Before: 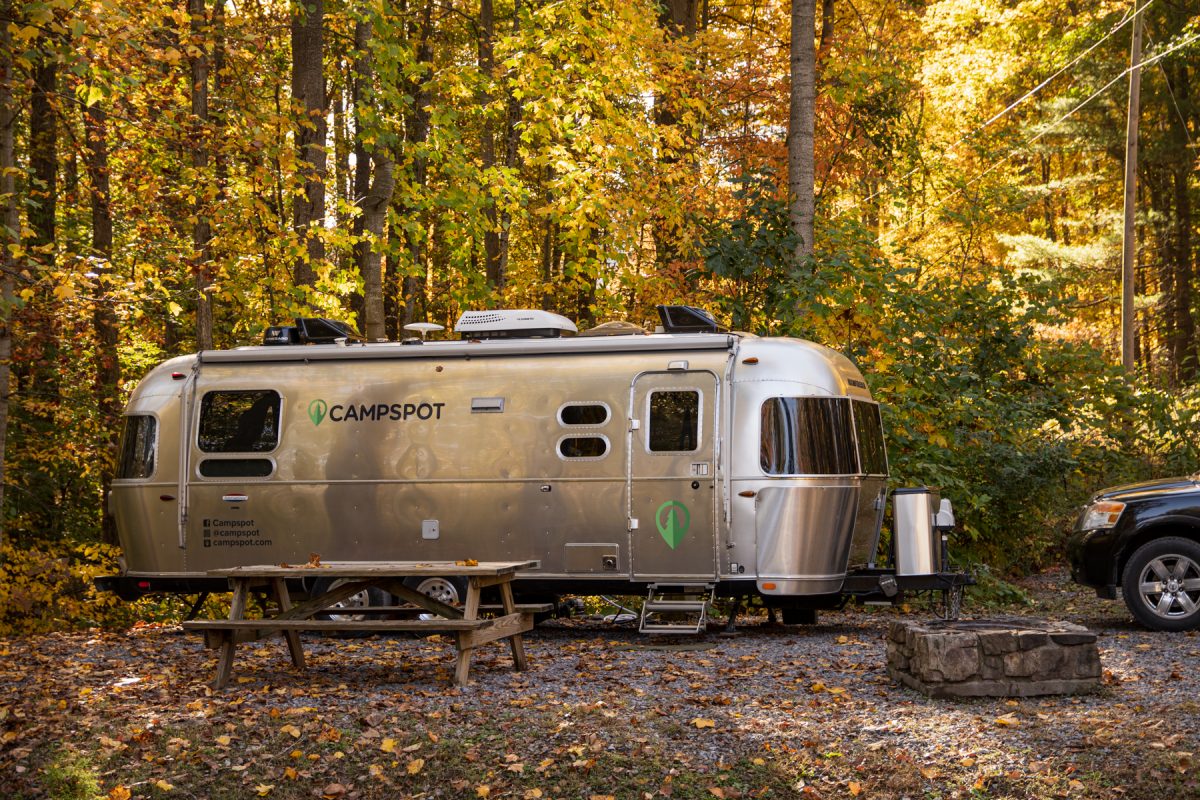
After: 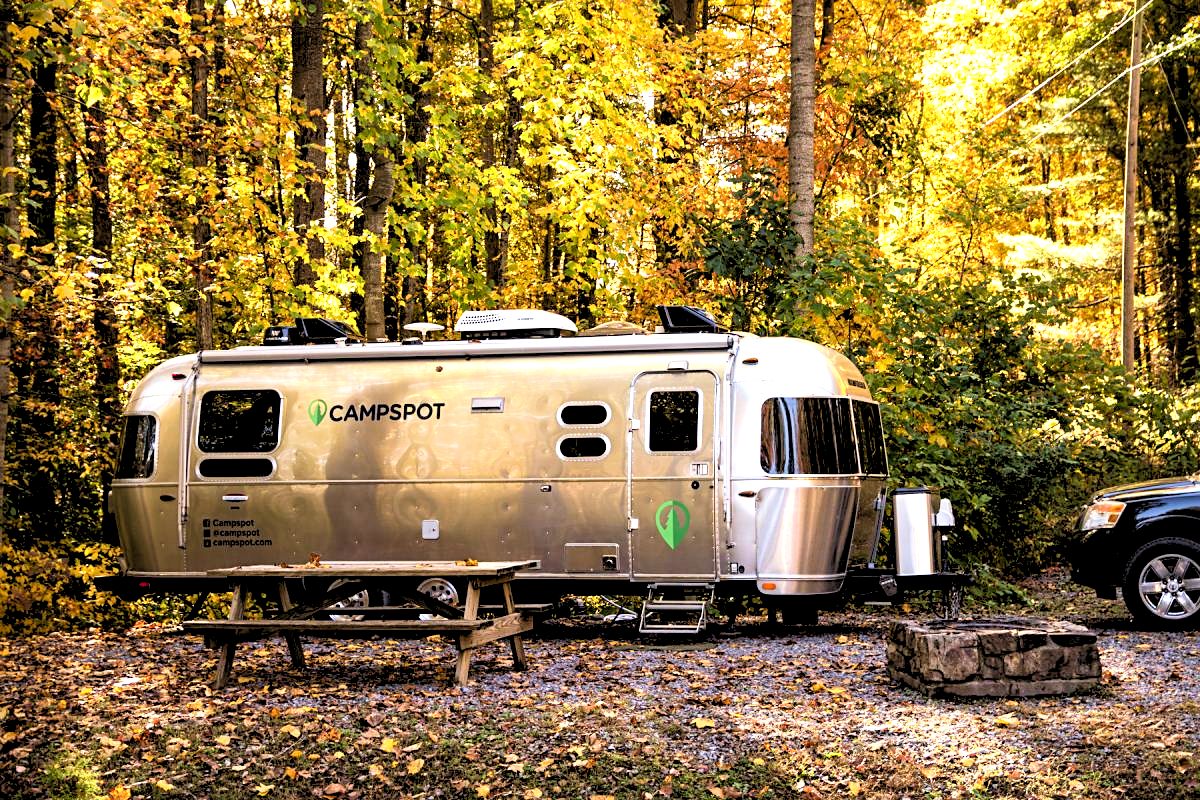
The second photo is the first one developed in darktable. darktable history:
local contrast: mode bilateral grid, contrast 20, coarseness 50, detail 120%, midtone range 0.2
velvia: strength 45%
tone equalizer: -8 EV -1.08 EV, -7 EV -1.01 EV, -6 EV -0.867 EV, -5 EV -0.578 EV, -3 EV 0.578 EV, -2 EV 0.867 EV, -1 EV 1.01 EV, +0 EV 1.08 EV, edges refinement/feathering 500, mask exposure compensation -1.57 EV, preserve details no
white balance: red 0.98, blue 1.034
sharpen: amount 0.2
levels: levels [0.093, 0.434, 0.988]
